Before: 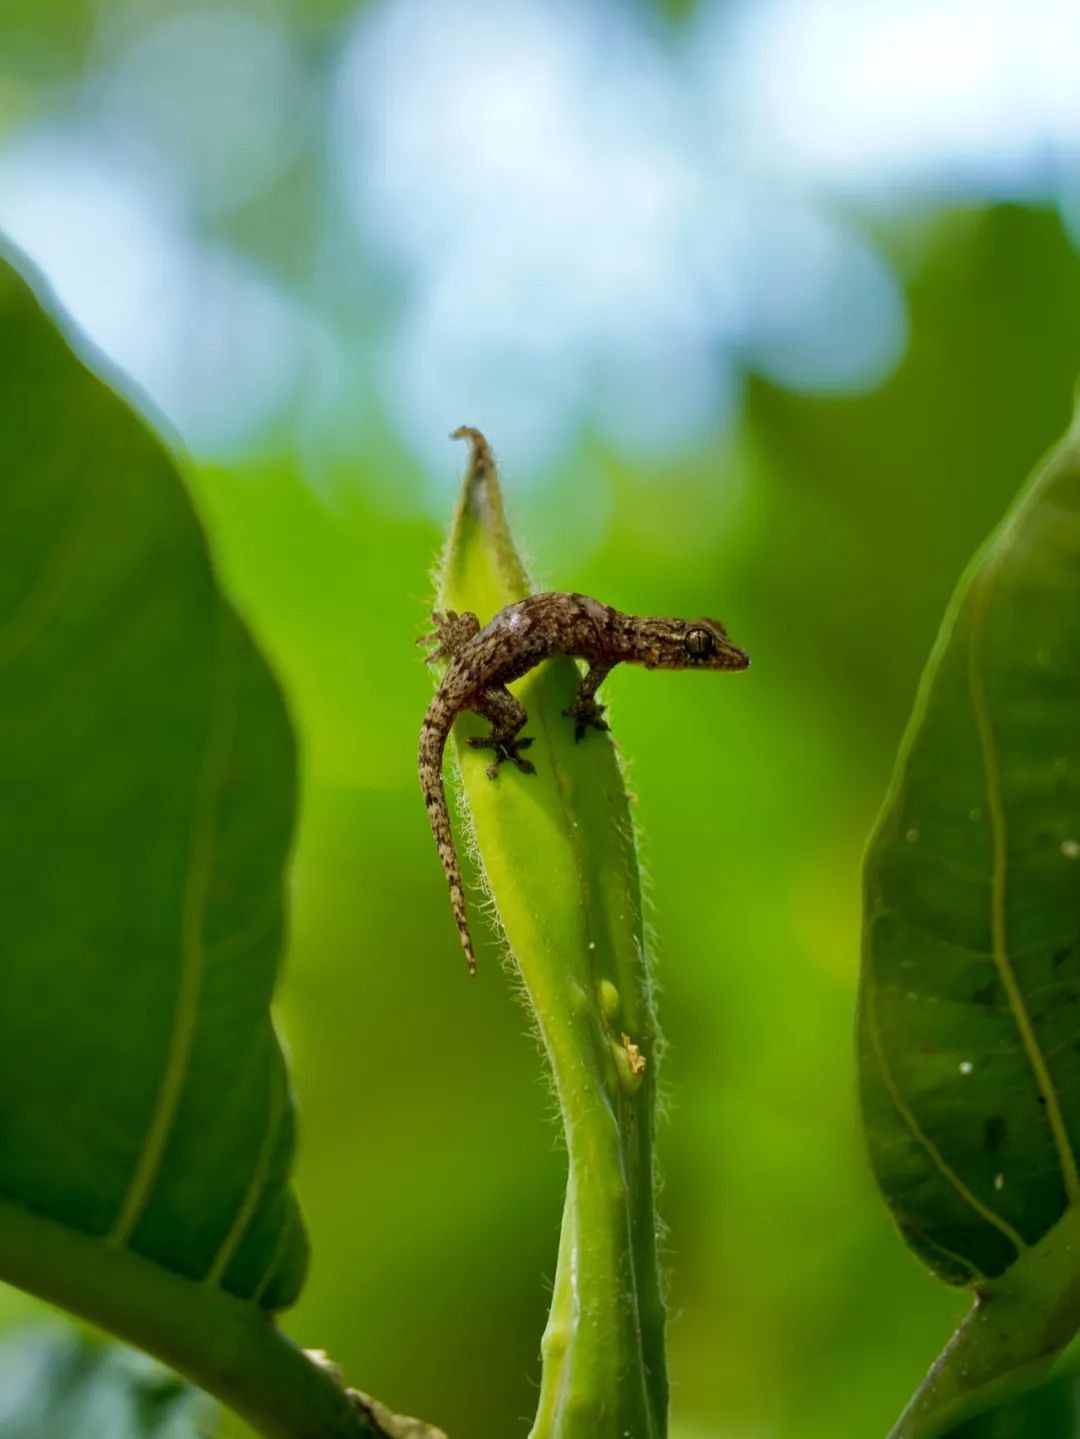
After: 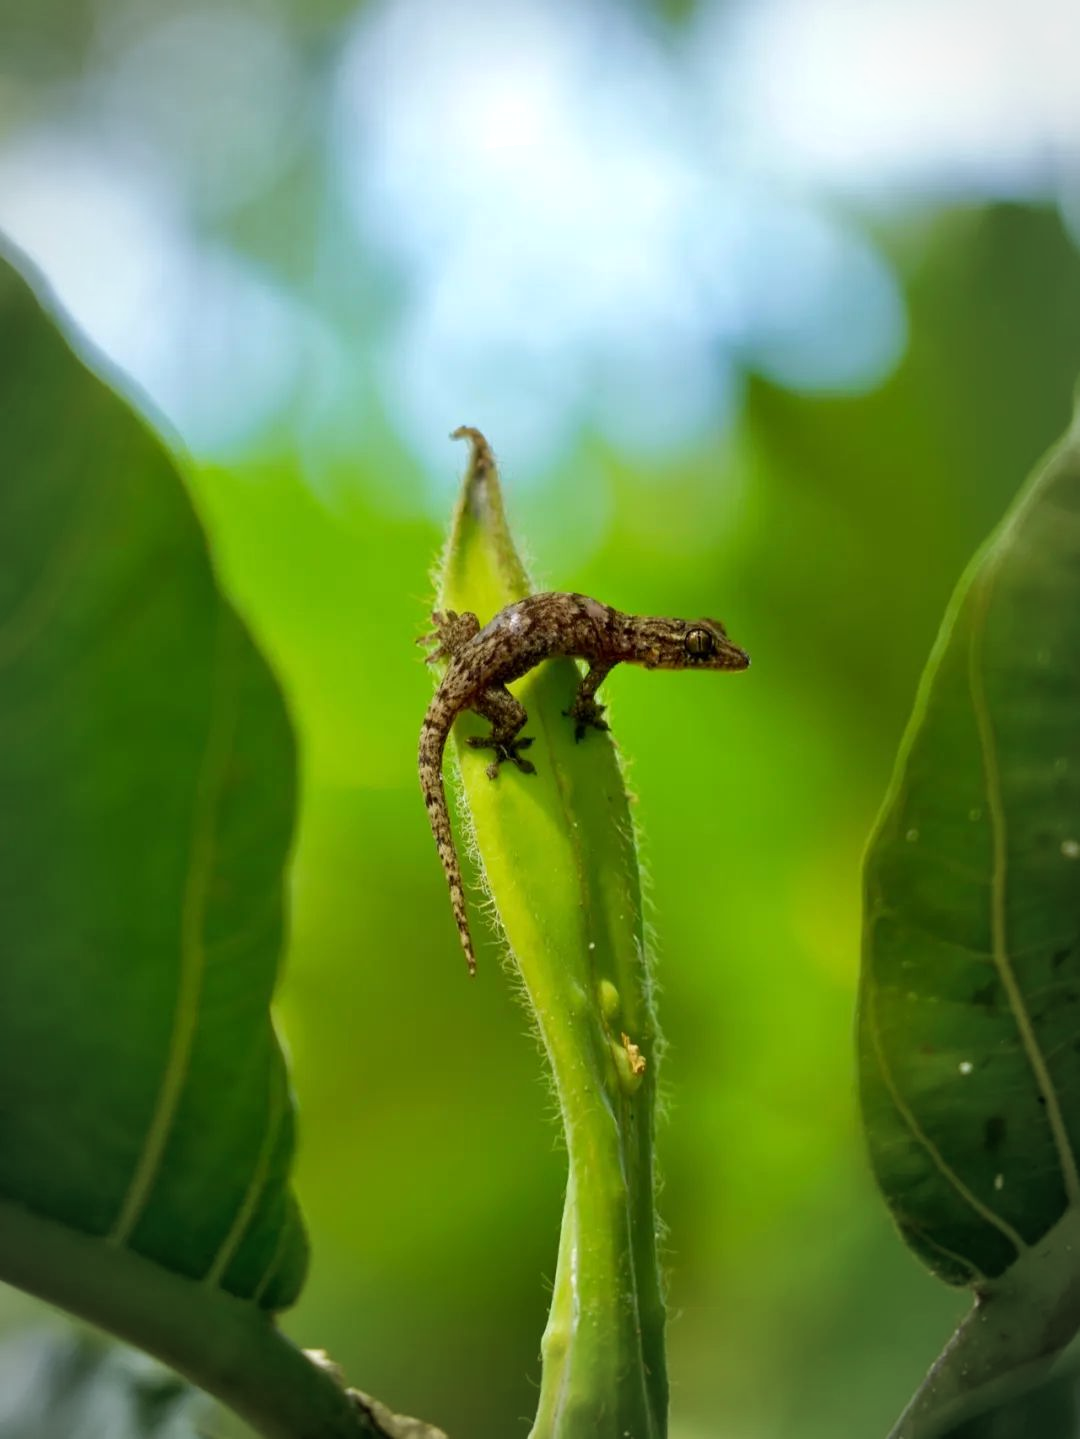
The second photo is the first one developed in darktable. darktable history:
vignetting: brightness -0.27, automatic ratio true, unbound false
exposure: exposure 0.207 EV, compensate highlight preservation false
